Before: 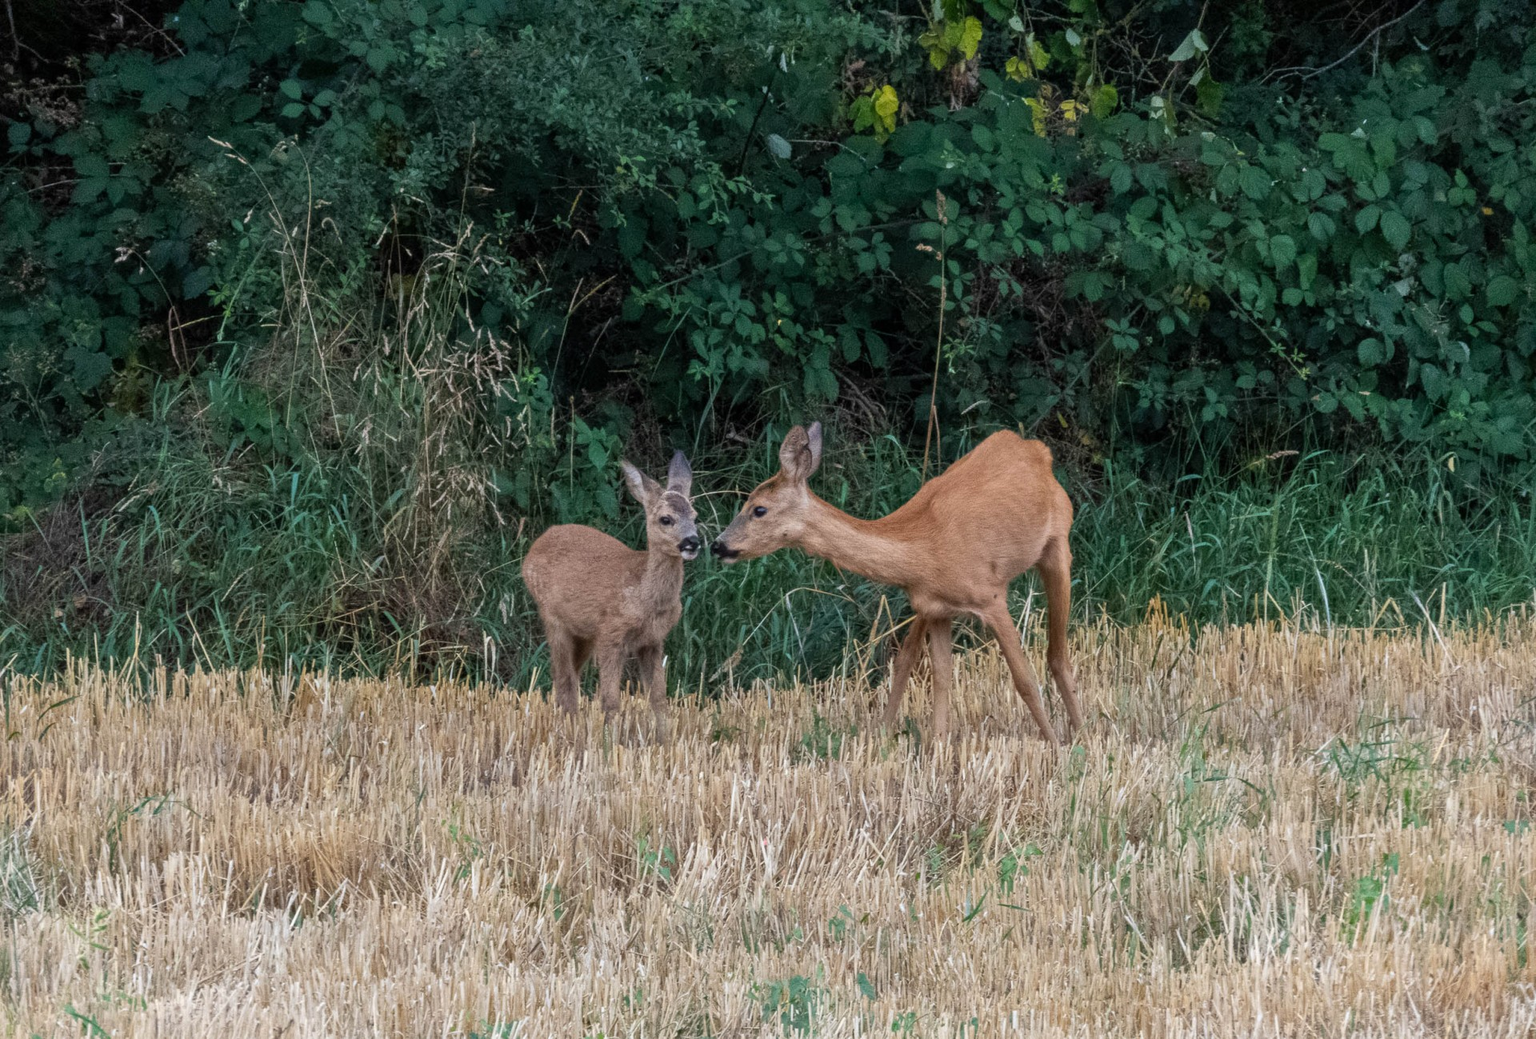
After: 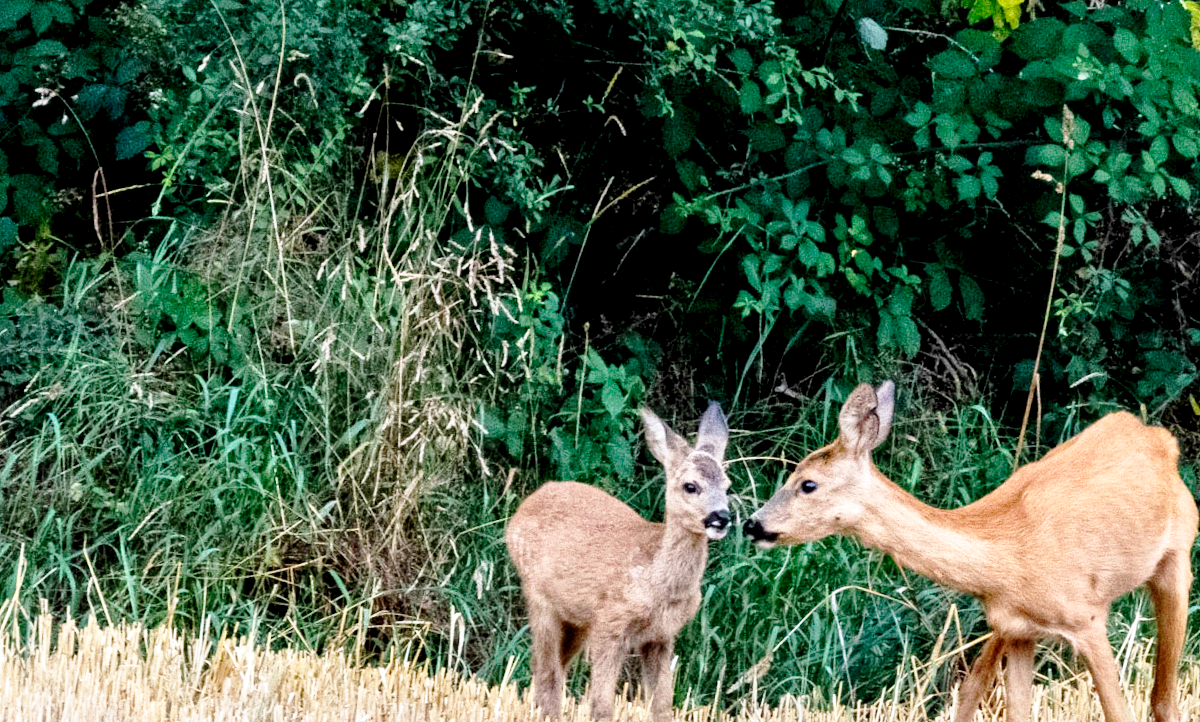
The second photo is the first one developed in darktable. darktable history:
local contrast: mode bilateral grid, contrast 20, coarseness 50, detail 120%, midtone range 0.2
exposure: black level correction 0.012, exposure 0.7 EV, compensate exposure bias true, compensate highlight preservation false
crop and rotate: angle -4.99°, left 2.122%, top 6.945%, right 27.566%, bottom 30.519%
rotate and perspective: automatic cropping off
base curve: curves: ch0 [(0, 0) (0.028, 0.03) (0.121, 0.232) (0.46, 0.748) (0.859, 0.968) (1, 1)], preserve colors none
white balance: emerald 1
